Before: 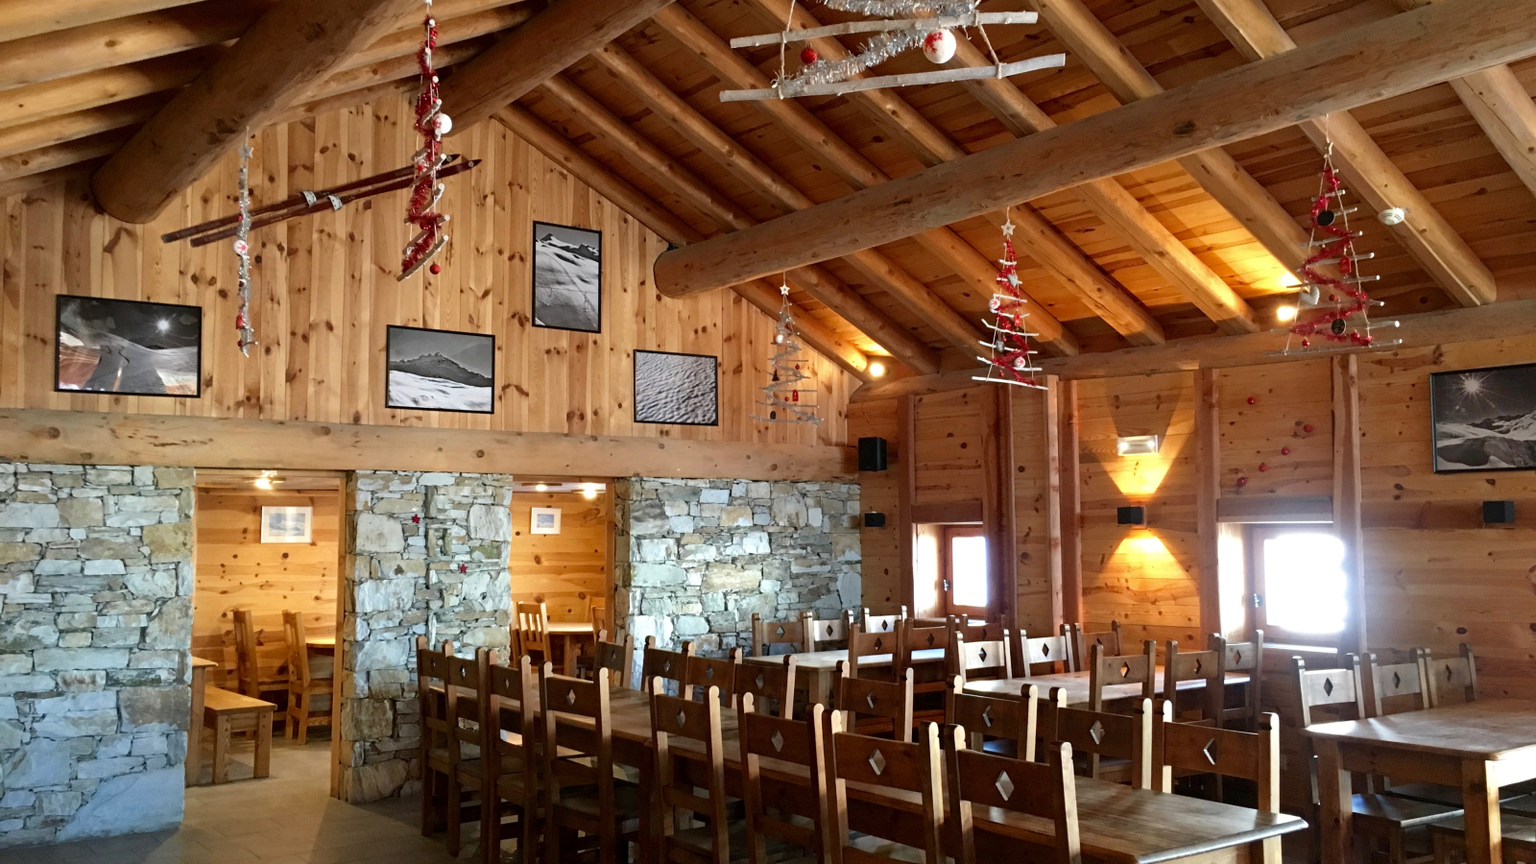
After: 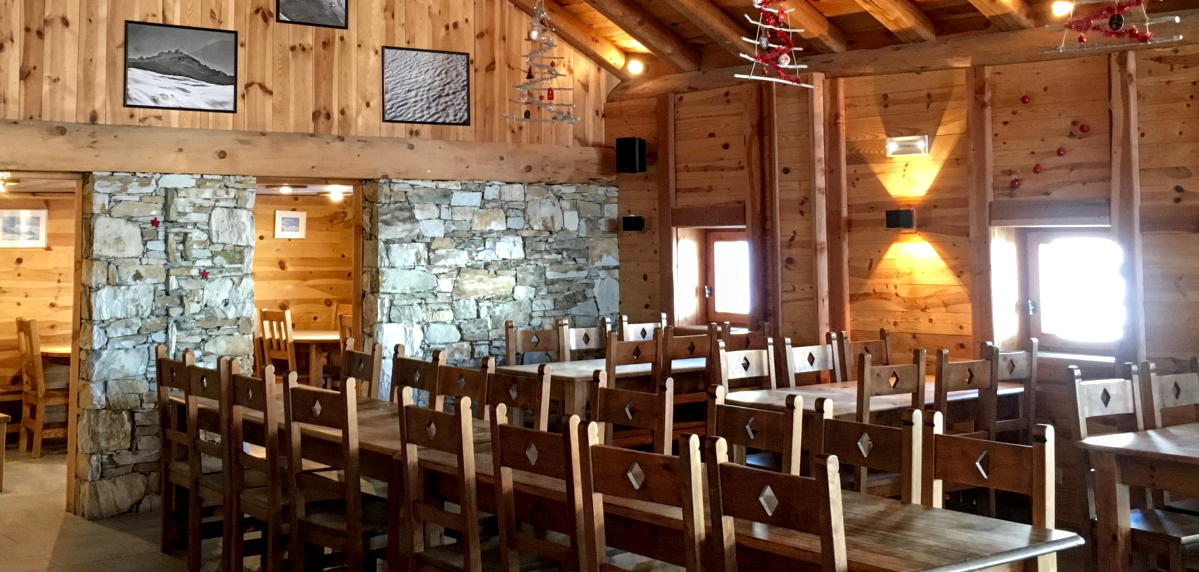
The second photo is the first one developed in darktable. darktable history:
local contrast: highlights 93%, shadows 85%, detail 160%, midtone range 0.2
crop and rotate: left 17.379%, top 35.406%, right 7.631%, bottom 0.987%
